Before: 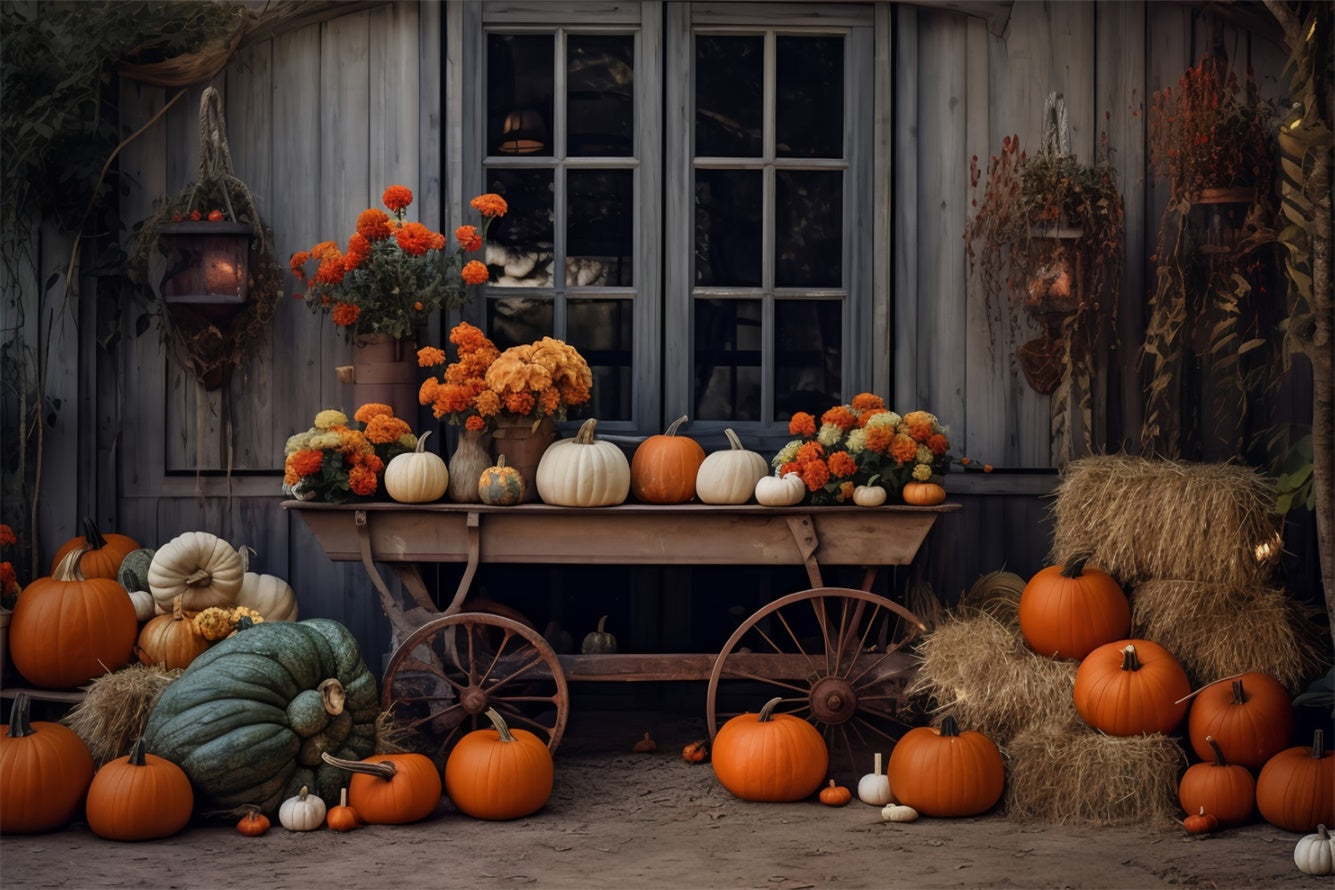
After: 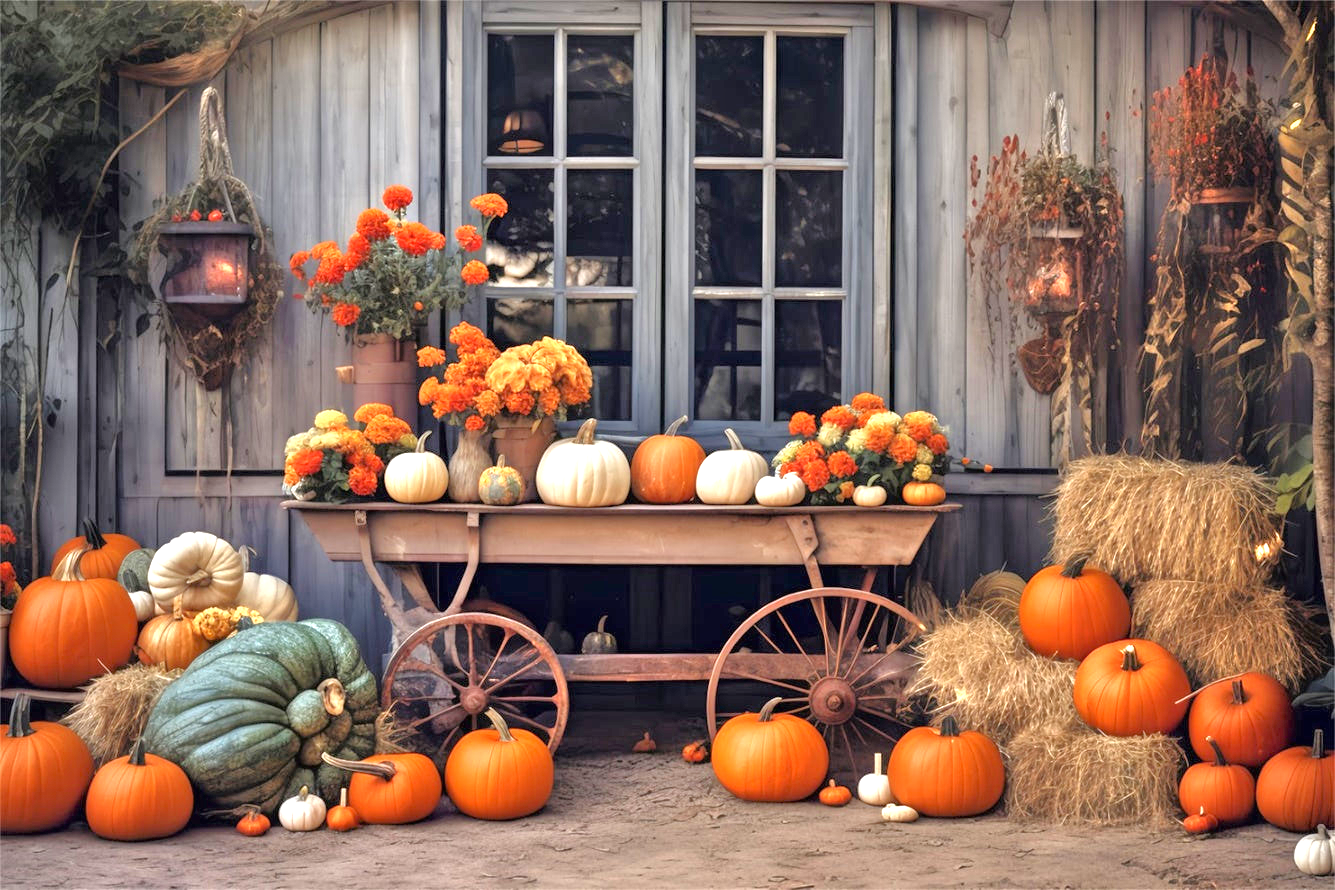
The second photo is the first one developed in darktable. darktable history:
exposure: black level correction 0, exposure 1.45 EV, compensate exposure bias true, compensate highlight preservation false
tone equalizer: -7 EV 0.15 EV, -6 EV 0.6 EV, -5 EV 1.15 EV, -4 EV 1.33 EV, -3 EV 1.15 EV, -2 EV 0.6 EV, -1 EV 0.15 EV, mask exposure compensation -0.5 EV
shadows and highlights: radius 331.84, shadows 53.55, highlights -100, compress 94.63%, highlights color adjustment 73.23%, soften with gaussian
